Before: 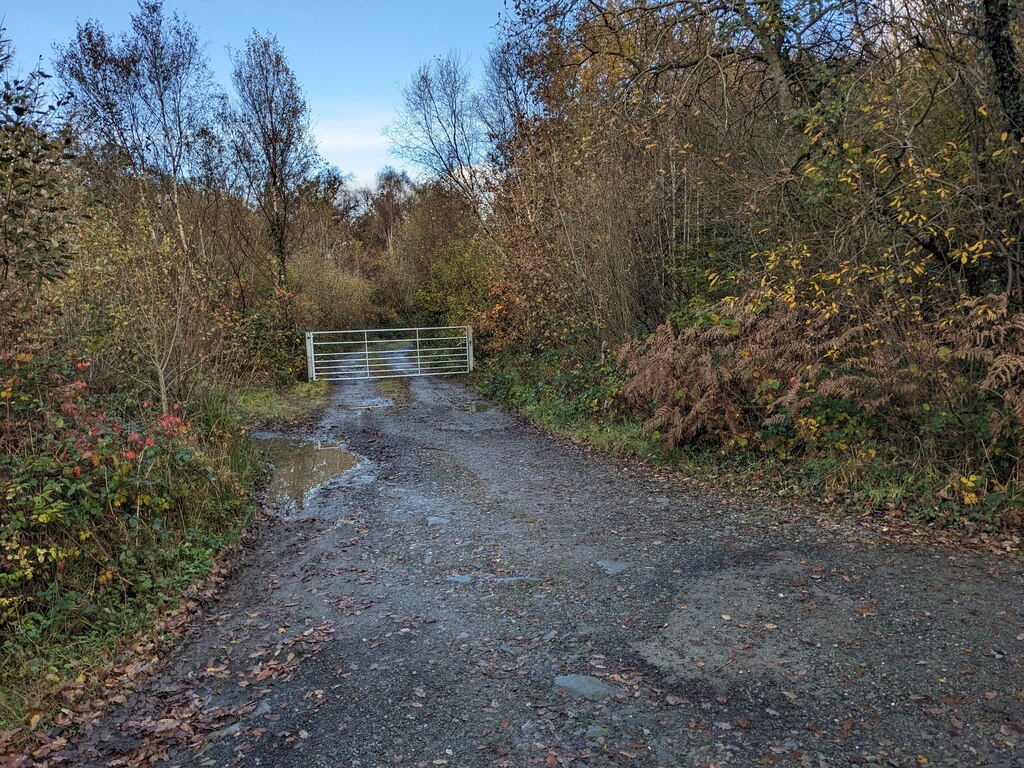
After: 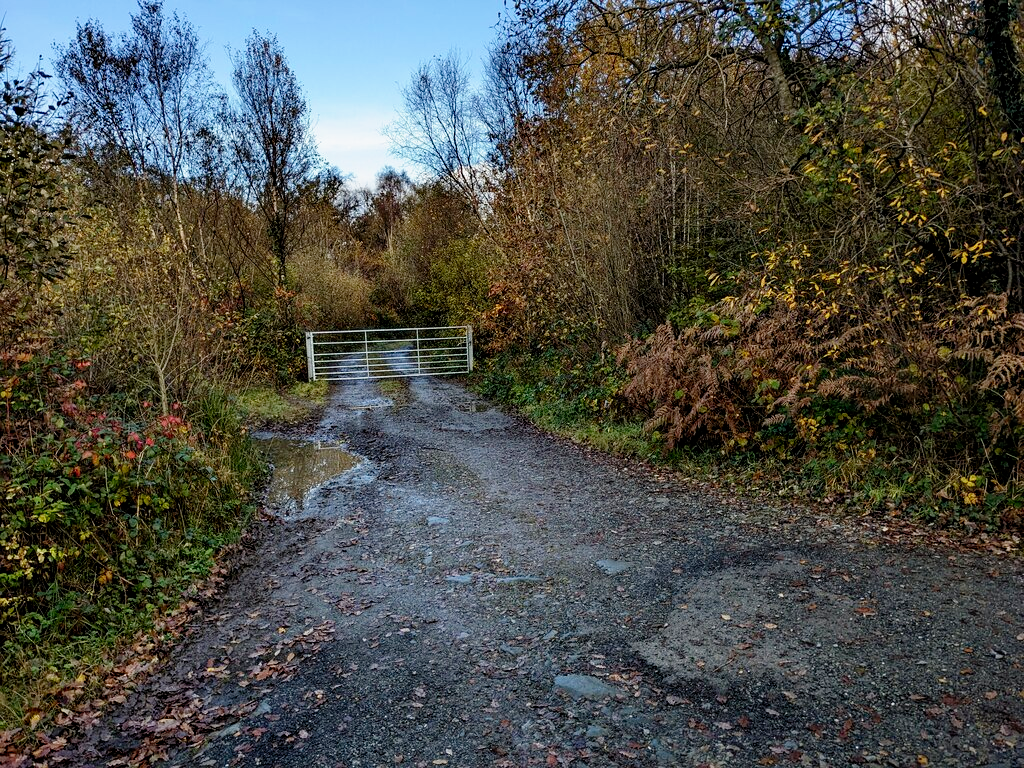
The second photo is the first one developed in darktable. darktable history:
filmic rgb: black relative exposure -6.3 EV, white relative exposure 2.8 EV, threshold 3 EV, target black luminance 0%, hardness 4.6, latitude 67.35%, contrast 1.292, shadows ↔ highlights balance -3.5%, preserve chrominance no, color science v4 (2020), contrast in shadows soft, enable highlight reconstruction true
